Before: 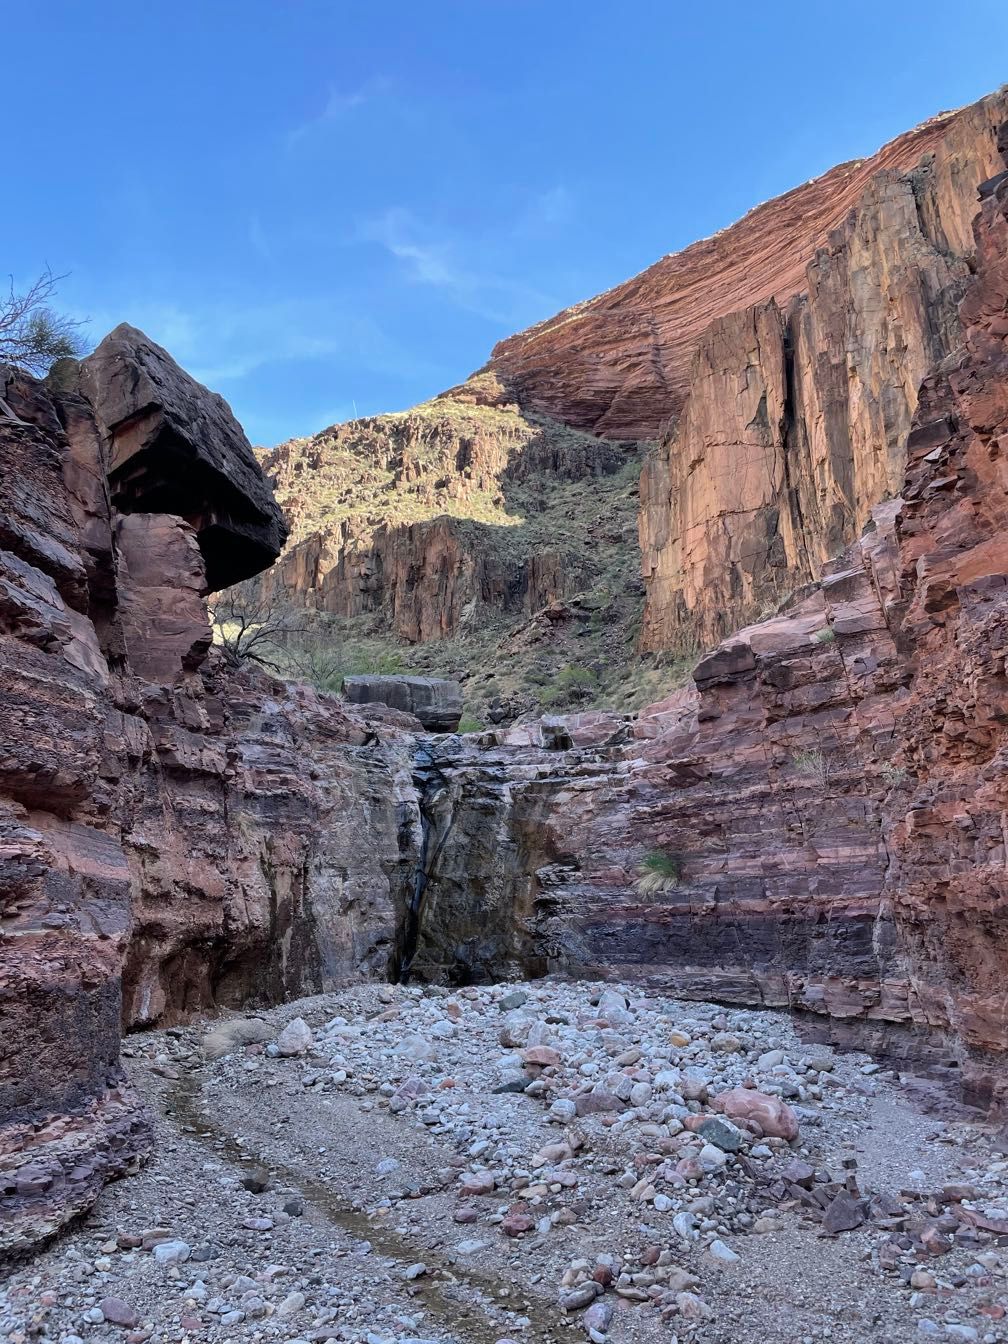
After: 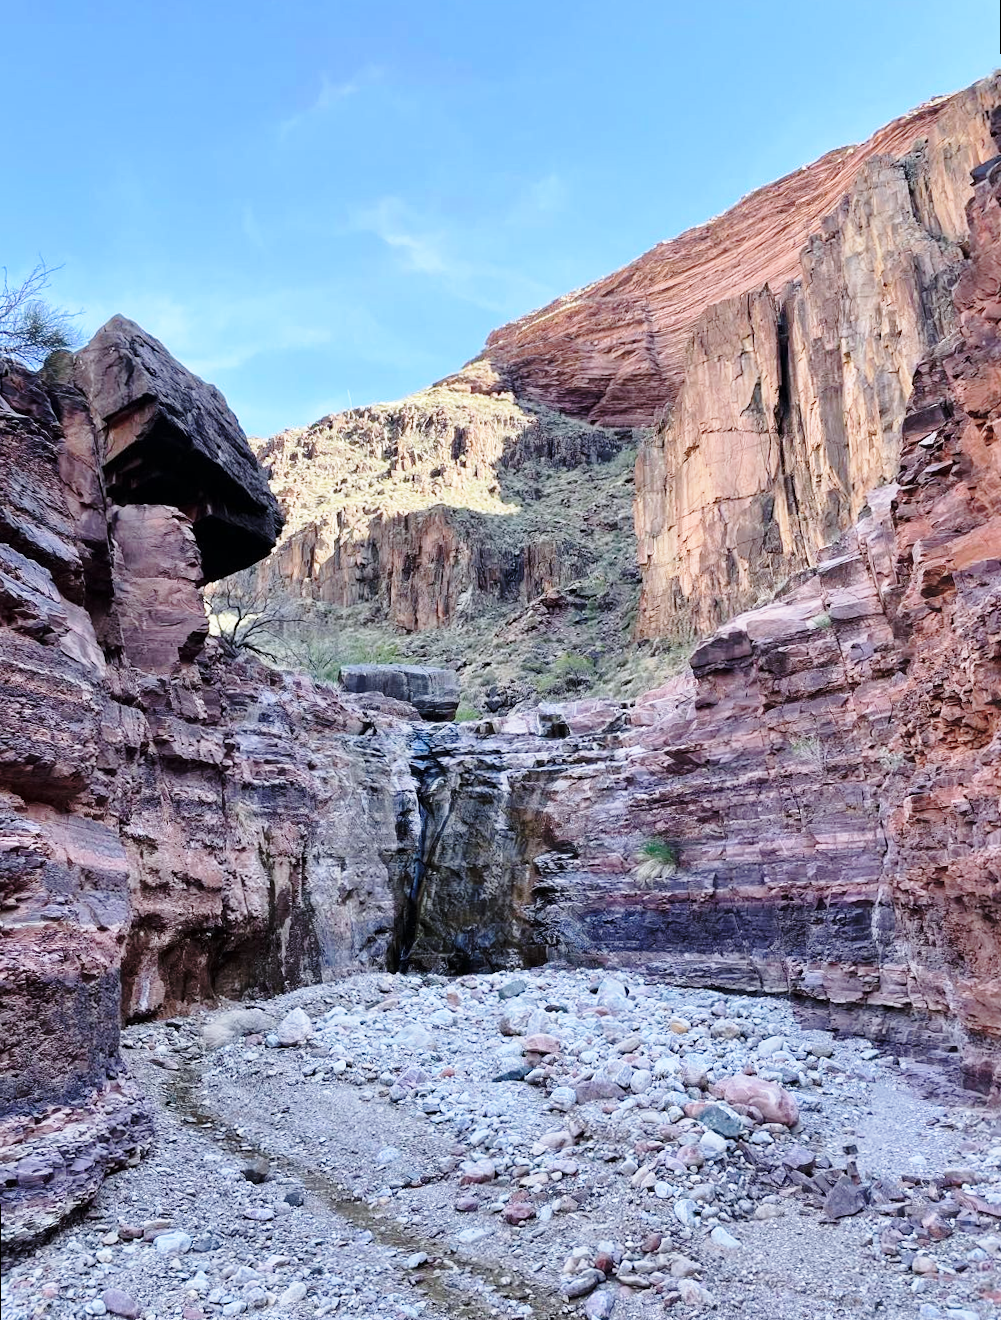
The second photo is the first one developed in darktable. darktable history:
base curve: curves: ch0 [(0, 0) (0.028, 0.03) (0.121, 0.232) (0.46, 0.748) (0.859, 0.968) (1, 1)], preserve colors none
white balance: red 0.974, blue 1.044
rotate and perspective: rotation -0.45°, automatic cropping original format, crop left 0.008, crop right 0.992, crop top 0.012, crop bottom 0.988
